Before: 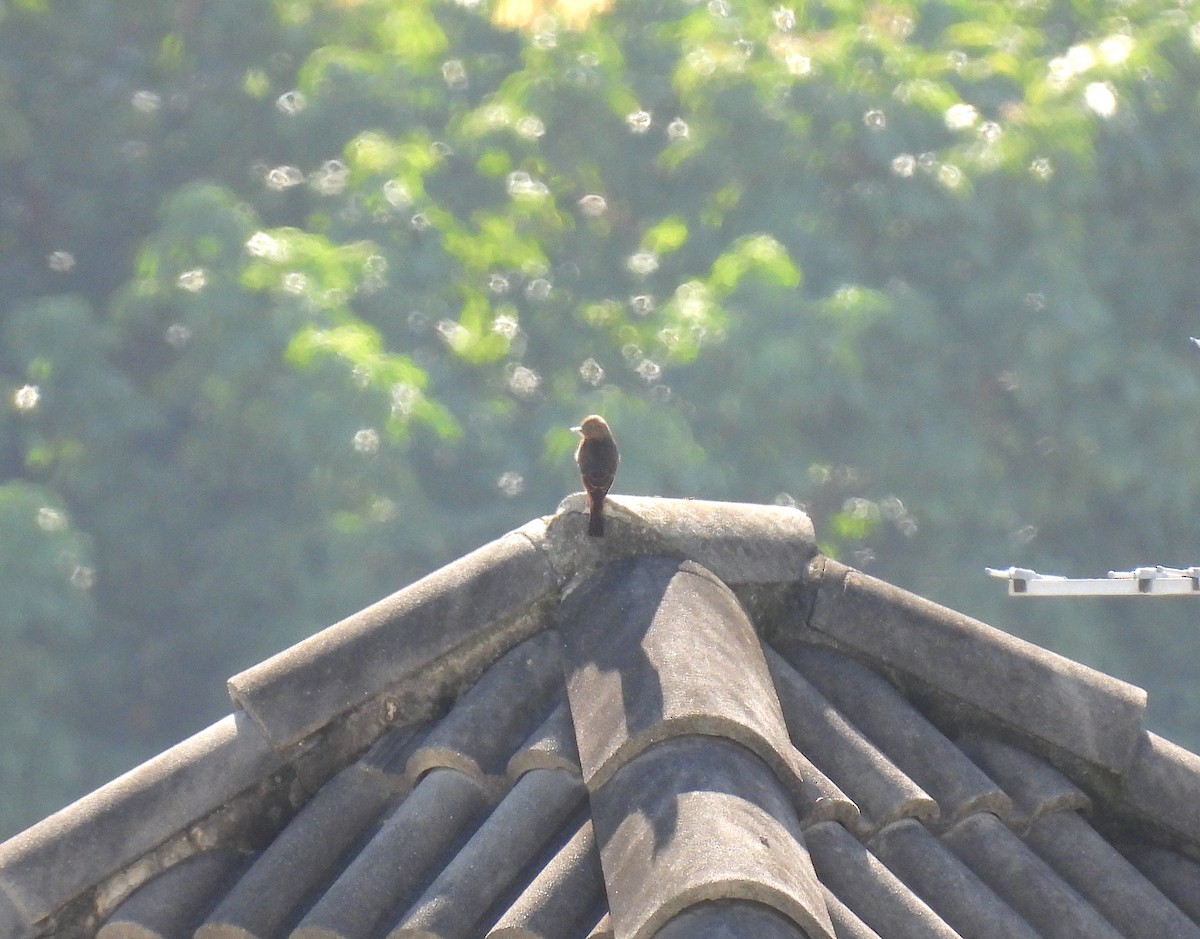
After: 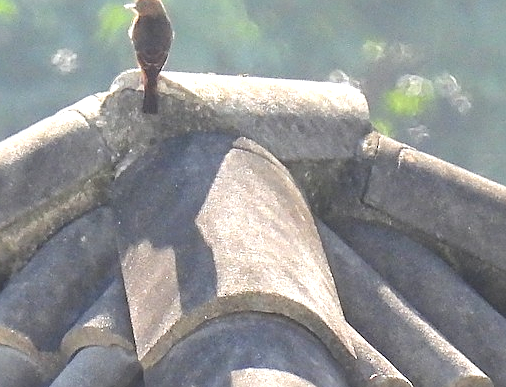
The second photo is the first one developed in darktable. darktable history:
exposure: black level correction 0.001, exposure 0.5 EV, compensate highlight preservation false
sharpen: on, module defaults
crop: left 37.22%, top 45.121%, right 20.587%, bottom 13.591%
